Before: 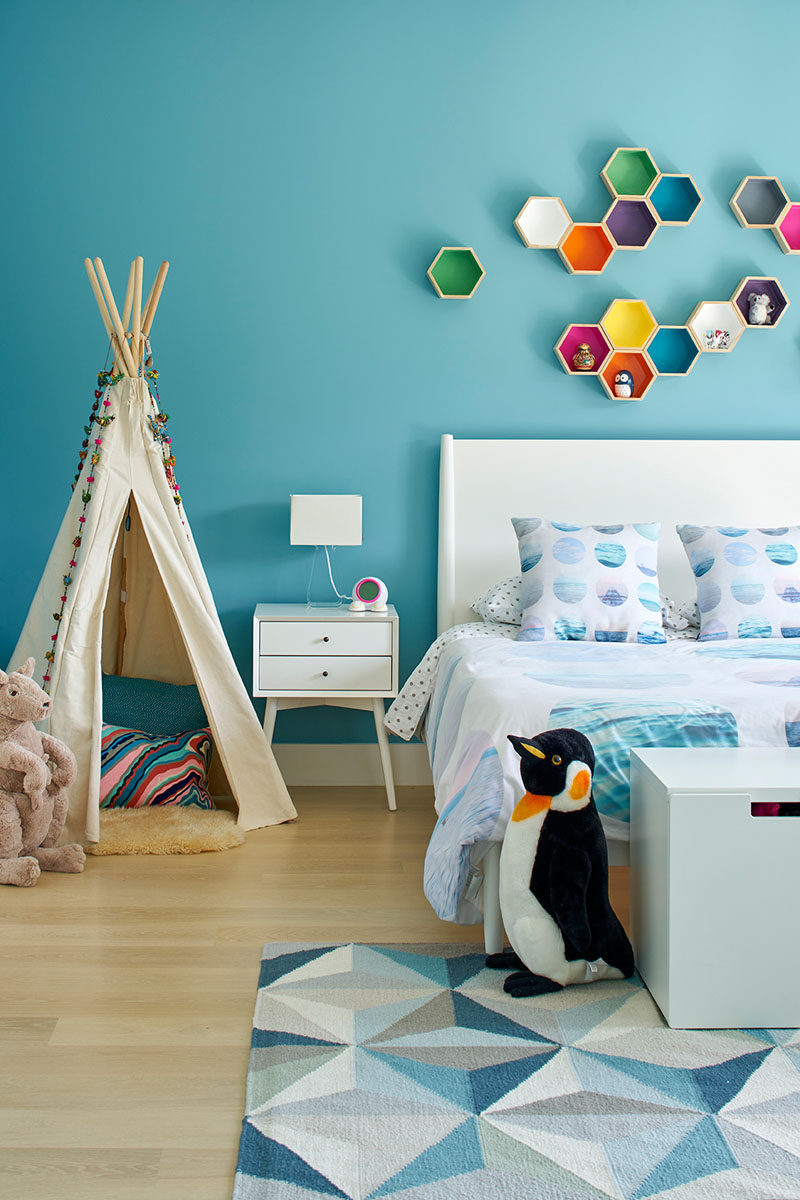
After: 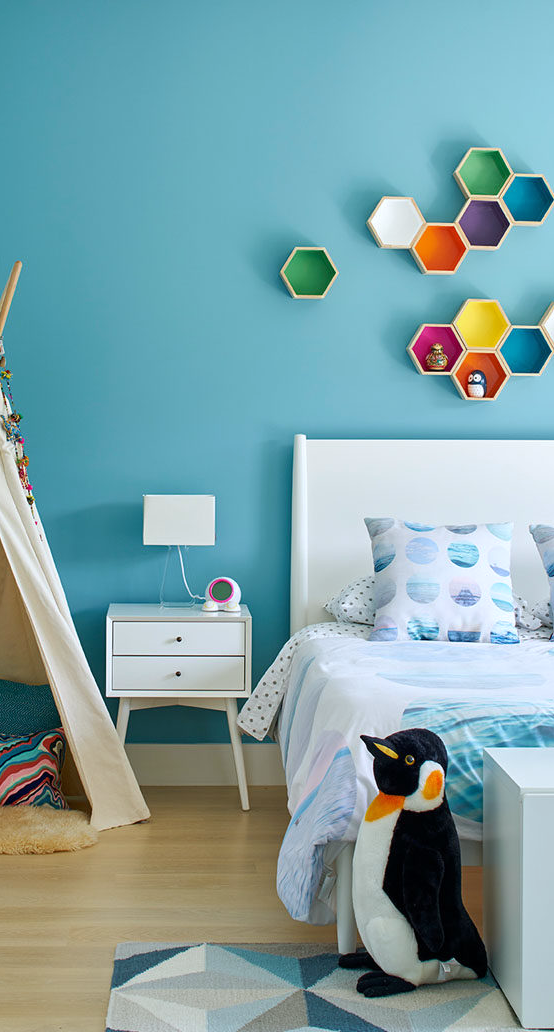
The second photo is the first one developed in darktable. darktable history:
white balance: red 0.976, blue 1.04
crop: left 18.479%, right 12.2%, bottom 13.971%
